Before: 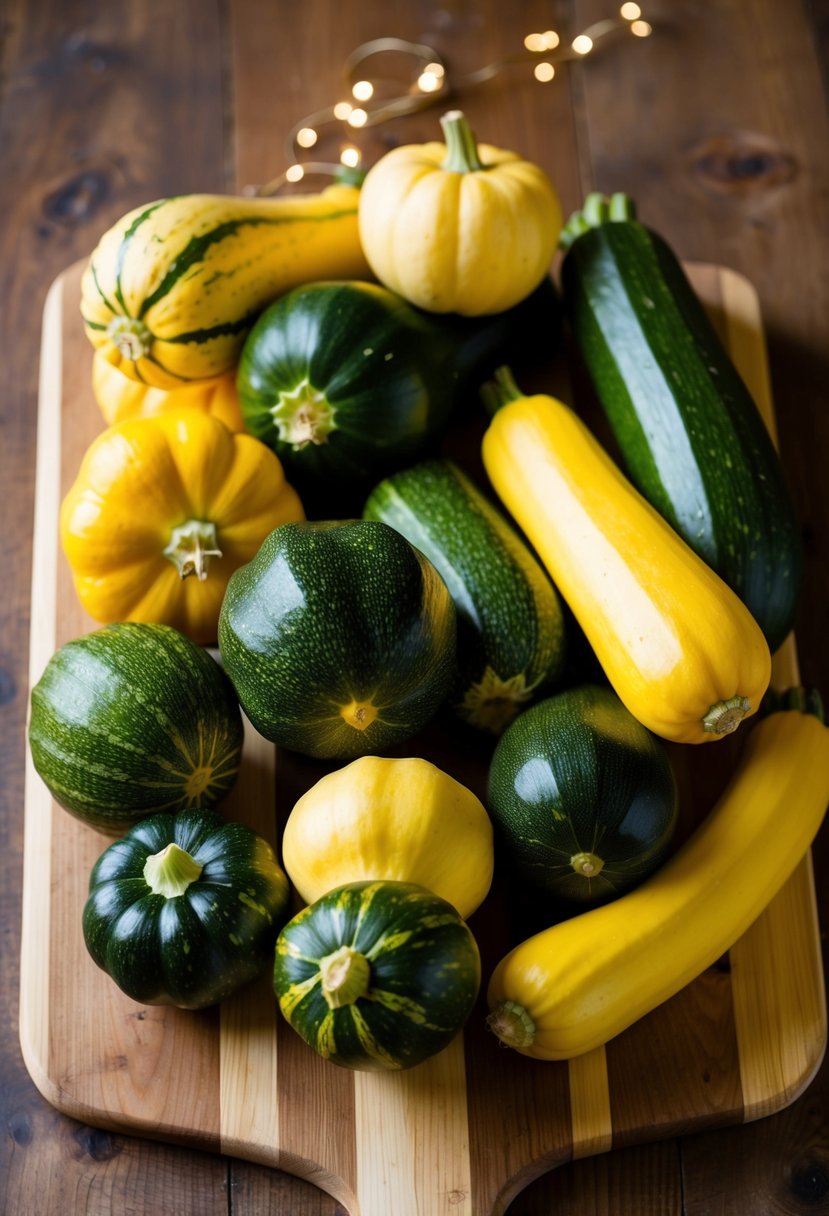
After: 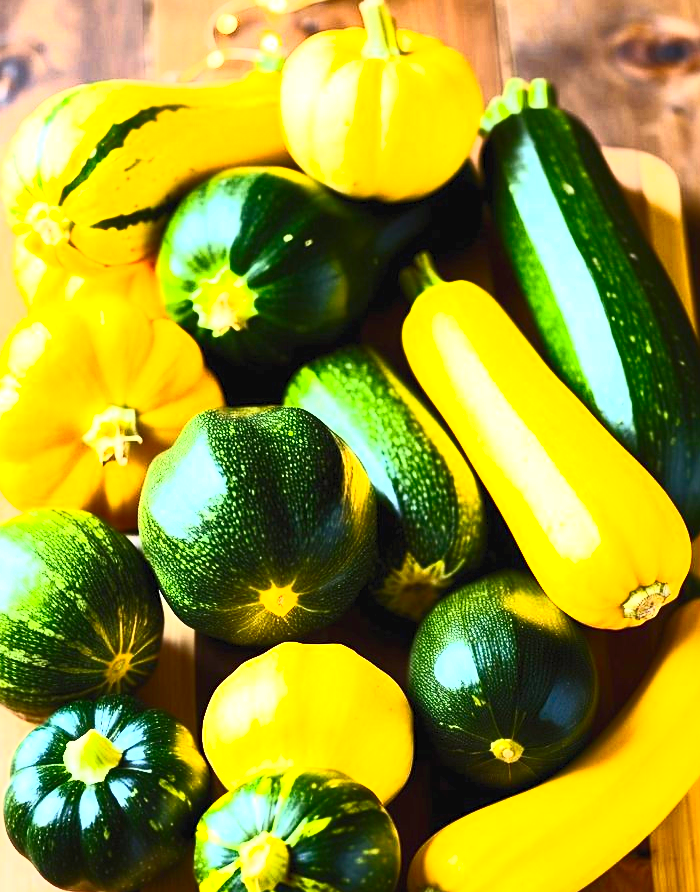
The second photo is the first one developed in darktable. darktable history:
sharpen: amount 0.217
exposure: black level correction 0, exposure 1.199 EV, compensate highlight preservation false
contrast brightness saturation: contrast 0.81, brightness 0.604, saturation 0.577
crop and rotate: left 9.657%, top 9.426%, right 5.841%, bottom 17.138%
